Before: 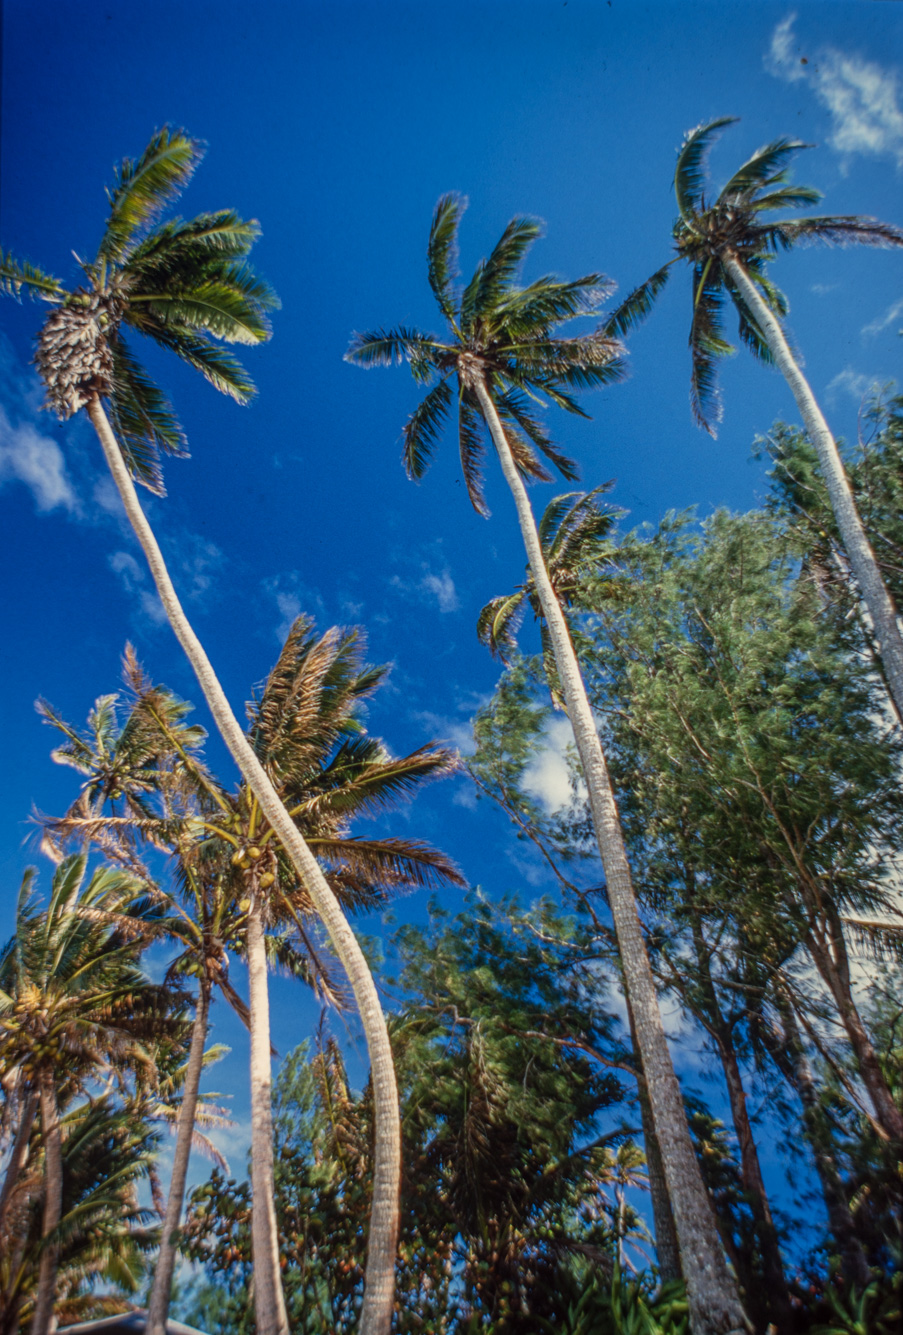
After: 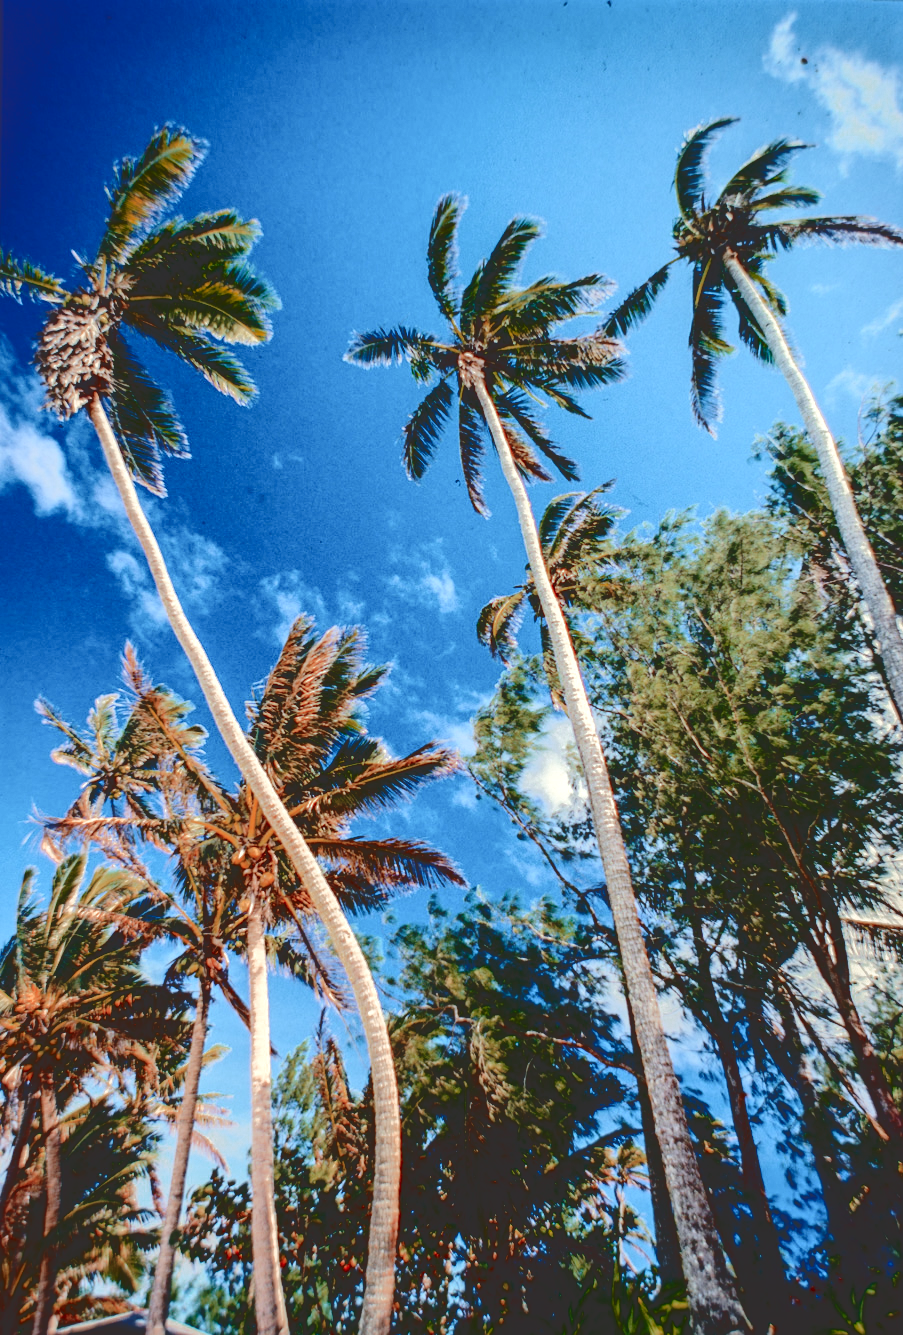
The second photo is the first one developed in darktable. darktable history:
exposure: black level correction 0, exposure 0.701 EV, compensate exposure bias true, compensate highlight preservation false
tone curve: curves: ch0 [(0, 0) (0.003, 0.185) (0.011, 0.185) (0.025, 0.187) (0.044, 0.185) (0.069, 0.185) (0.1, 0.18) (0.136, 0.18) (0.177, 0.179) (0.224, 0.202) (0.277, 0.252) (0.335, 0.343) (0.399, 0.452) (0.468, 0.553) (0.543, 0.643) (0.623, 0.717) (0.709, 0.778) (0.801, 0.82) (0.898, 0.856) (1, 1)], color space Lab, independent channels, preserve colors none
base curve: curves: ch0 [(0, 0) (0.073, 0.04) (0.157, 0.139) (0.492, 0.492) (0.758, 0.758) (1, 1)], preserve colors none
color zones: curves: ch0 [(0, 0.299) (0.25, 0.383) (0.456, 0.352) (0.736, 0.571)]; ch1 [(0, 0.63) (0.151, 0.568) (0.254, 0.416) (0.47, 0.558) (0.732, 0.37) (0.909, 0.492)]; ch2 [(0.004, 0.604) (0.158, 0.443) (0.257, 0.403) (0.761, 0.468)]
